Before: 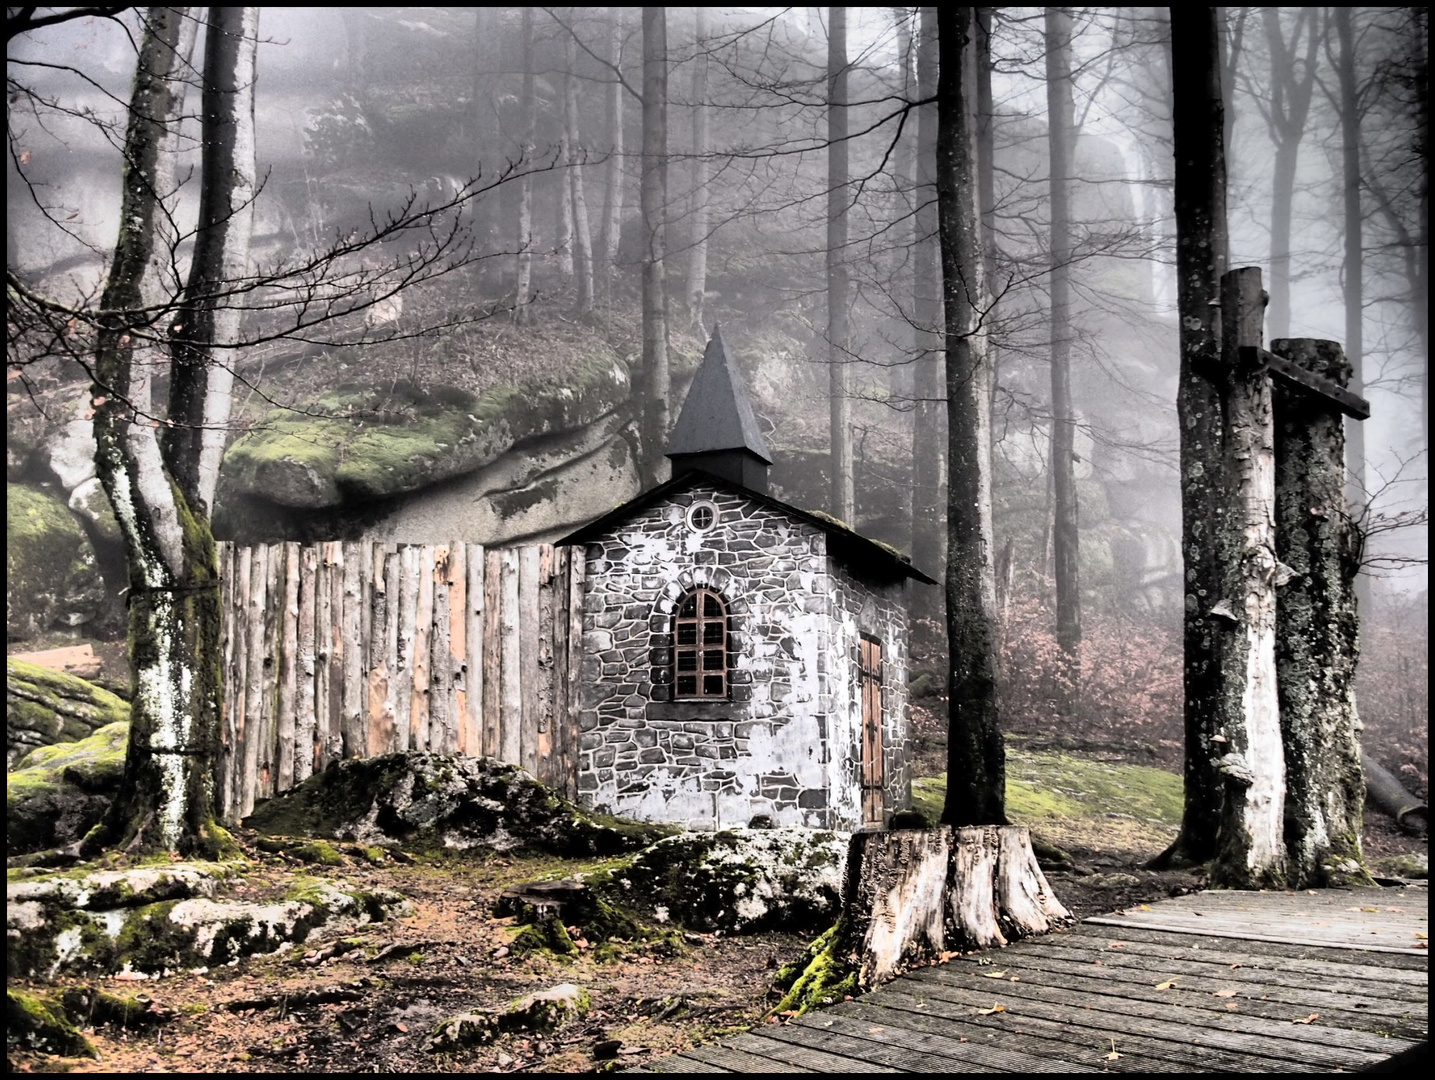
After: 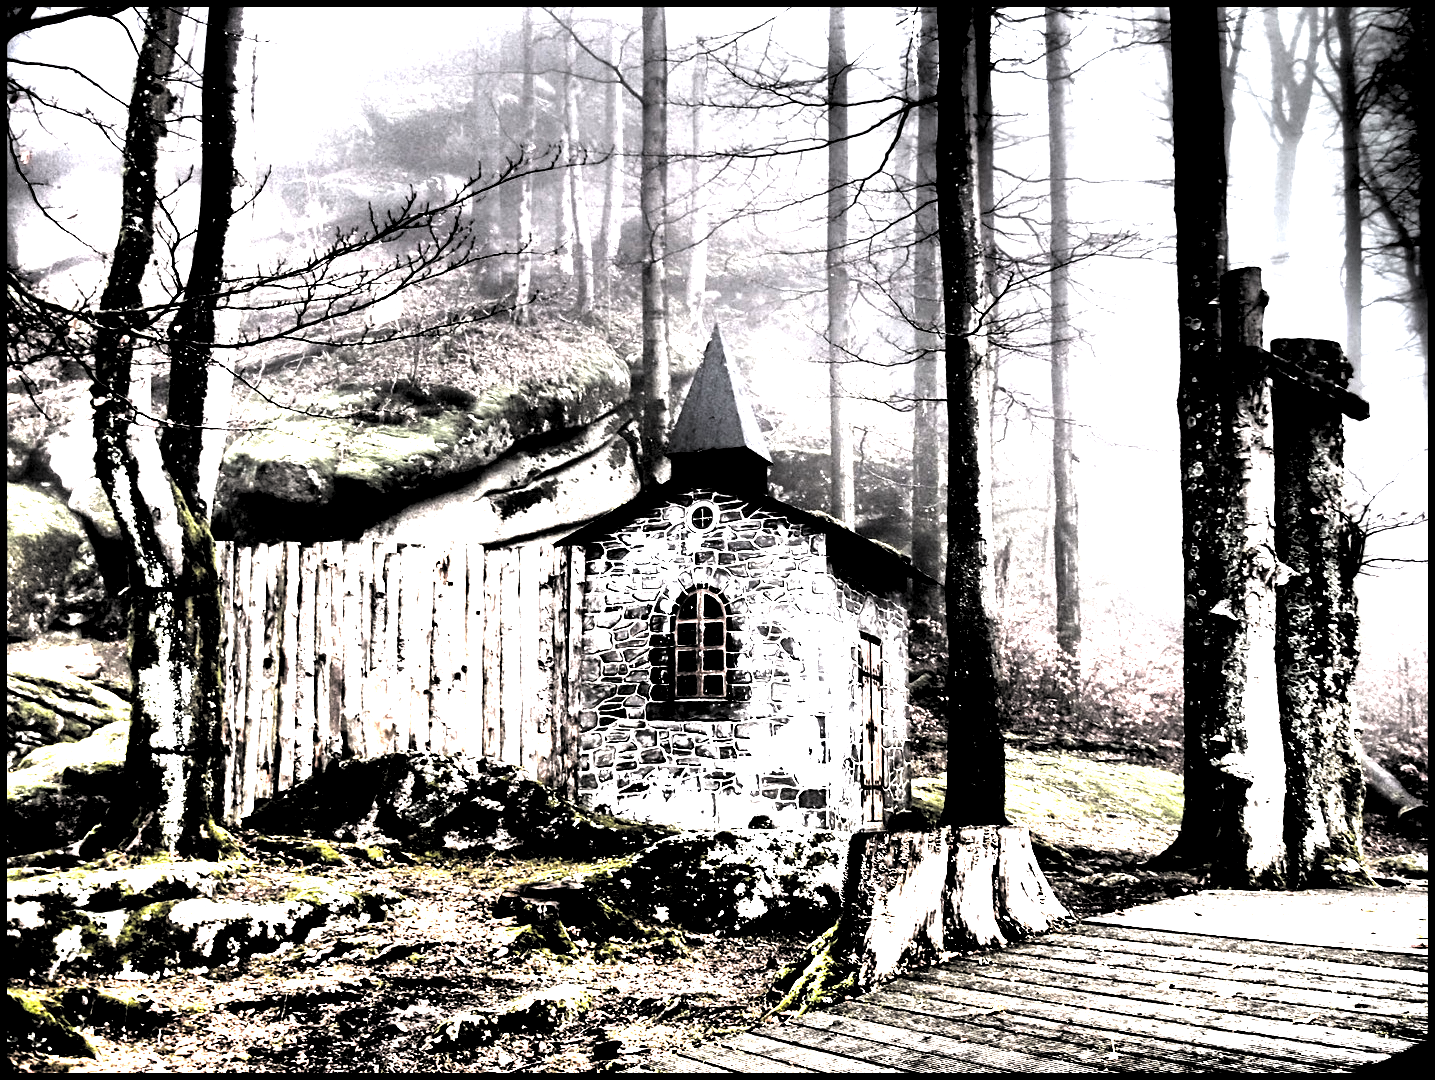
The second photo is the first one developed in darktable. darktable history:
exposure: black level correction 0, exposure 1.9 EV, compensate highlight preservation false
levels: levels [0.514, 0.759, 1]
